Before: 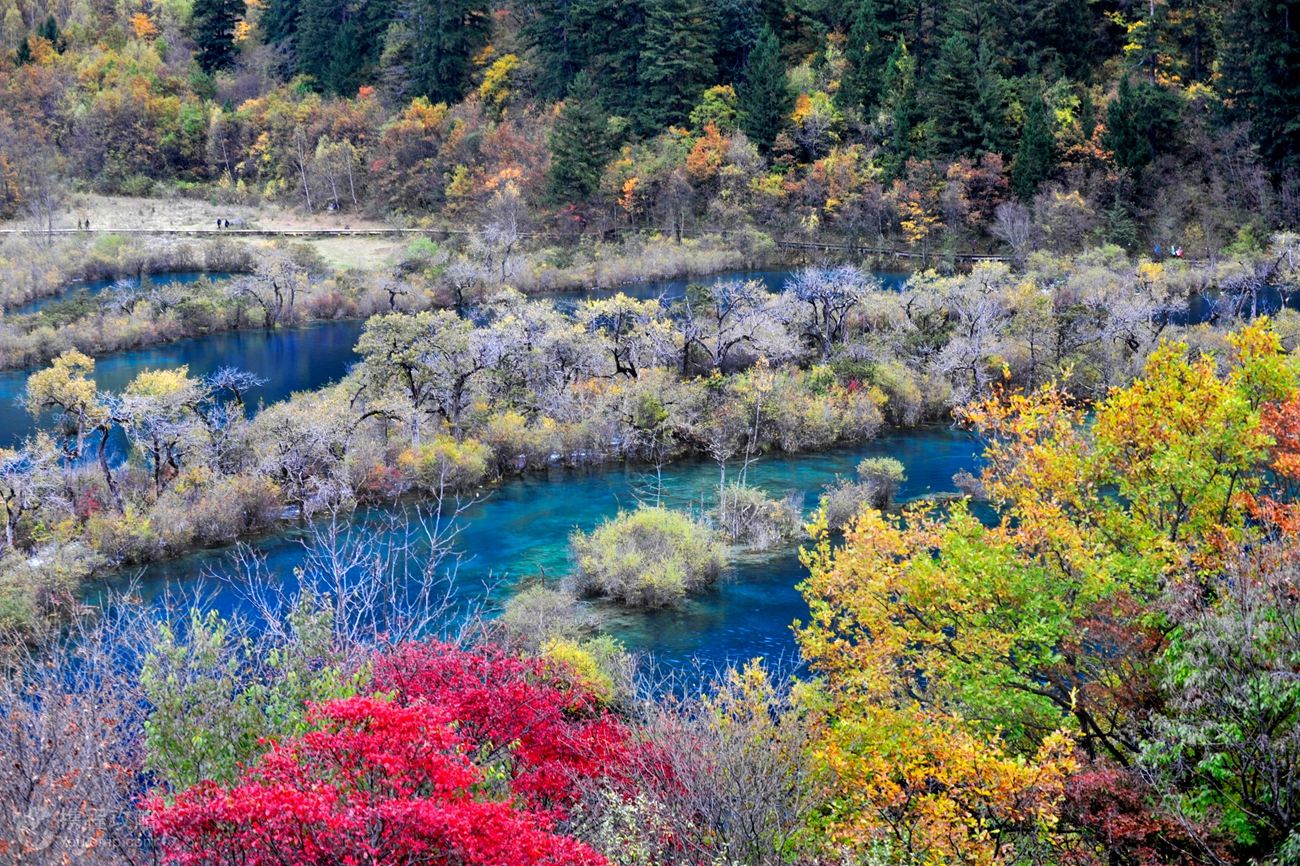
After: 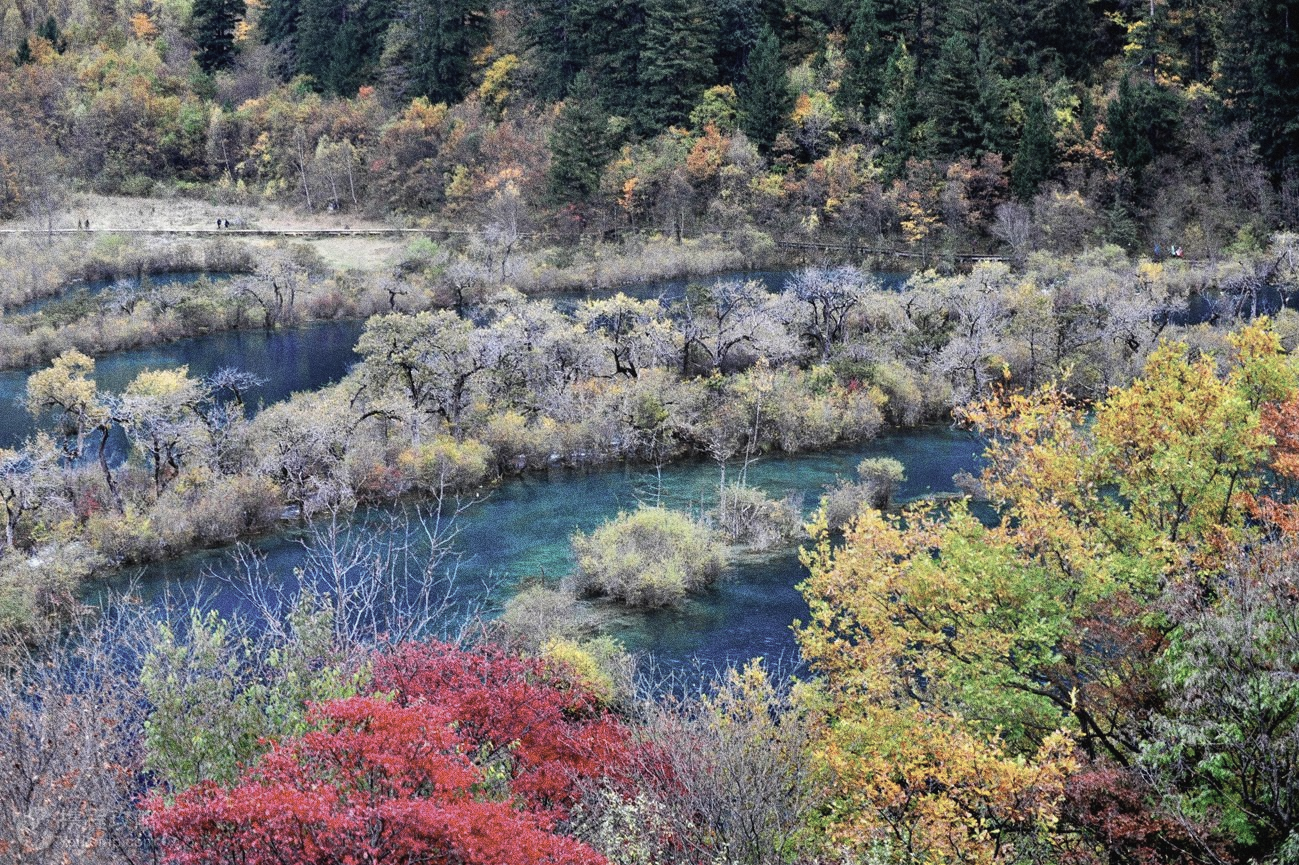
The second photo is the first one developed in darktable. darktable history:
contrast brightness saturation: contrast -0.05, saturation -0.41
grain: strength 49.07%
